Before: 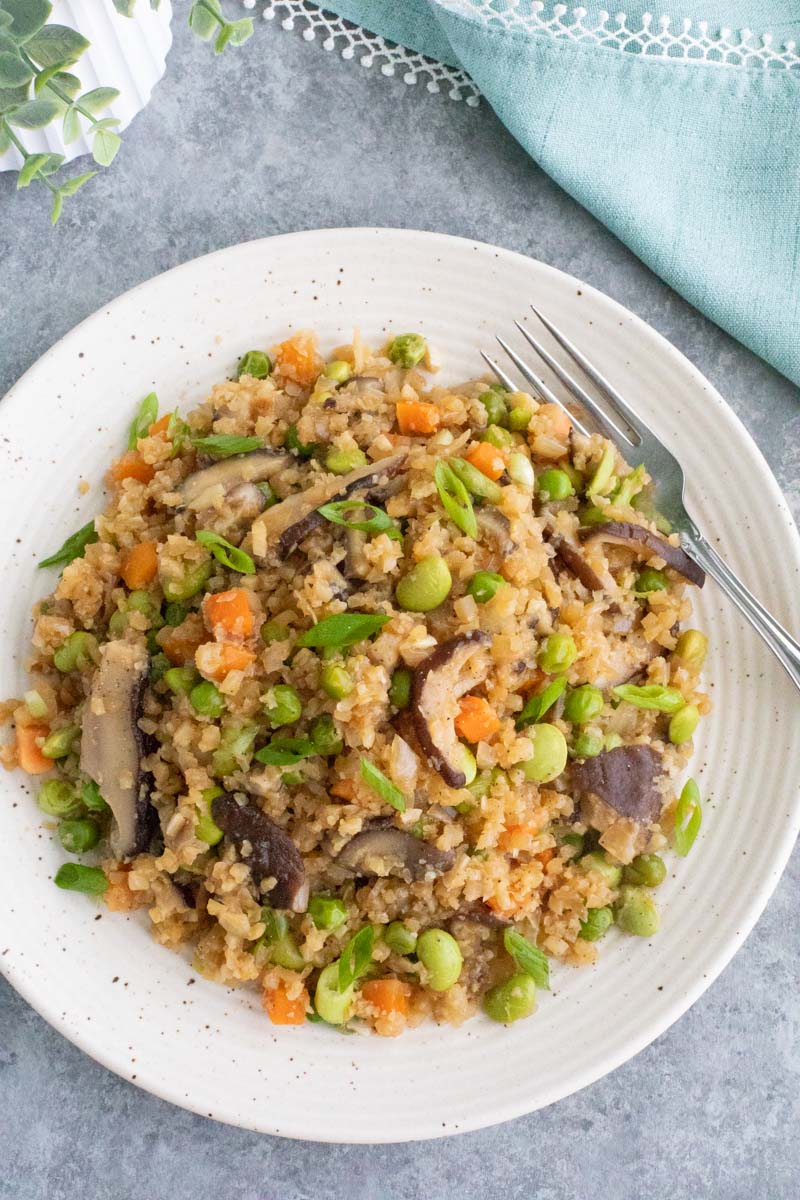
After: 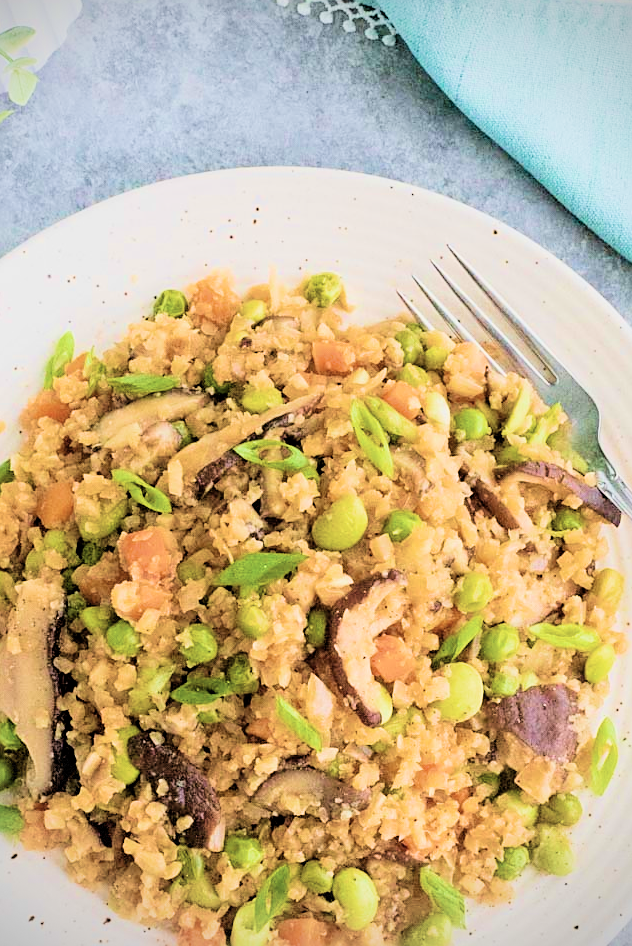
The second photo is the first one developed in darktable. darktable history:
contrast brightness saturation: contrast 0.059, brightness -0.013, saturation -0.221
exposure: black level correction 0, exposure 1 EV, compensate highlight preservation false
filmic rgb: black relative exposure -4.2 EV, white relative exposure 5.16 EV, hardness 2.13, contrast 1.181, color science v6 (2022)
vignetting: fall-off radius 60.99%, dithering 8-bit output
crop and rotate: left 10.588%, top 5.09%, right 10.329%, bottom 16.036%
velvia: strength 74.19%
sharpen: on, module defaults
